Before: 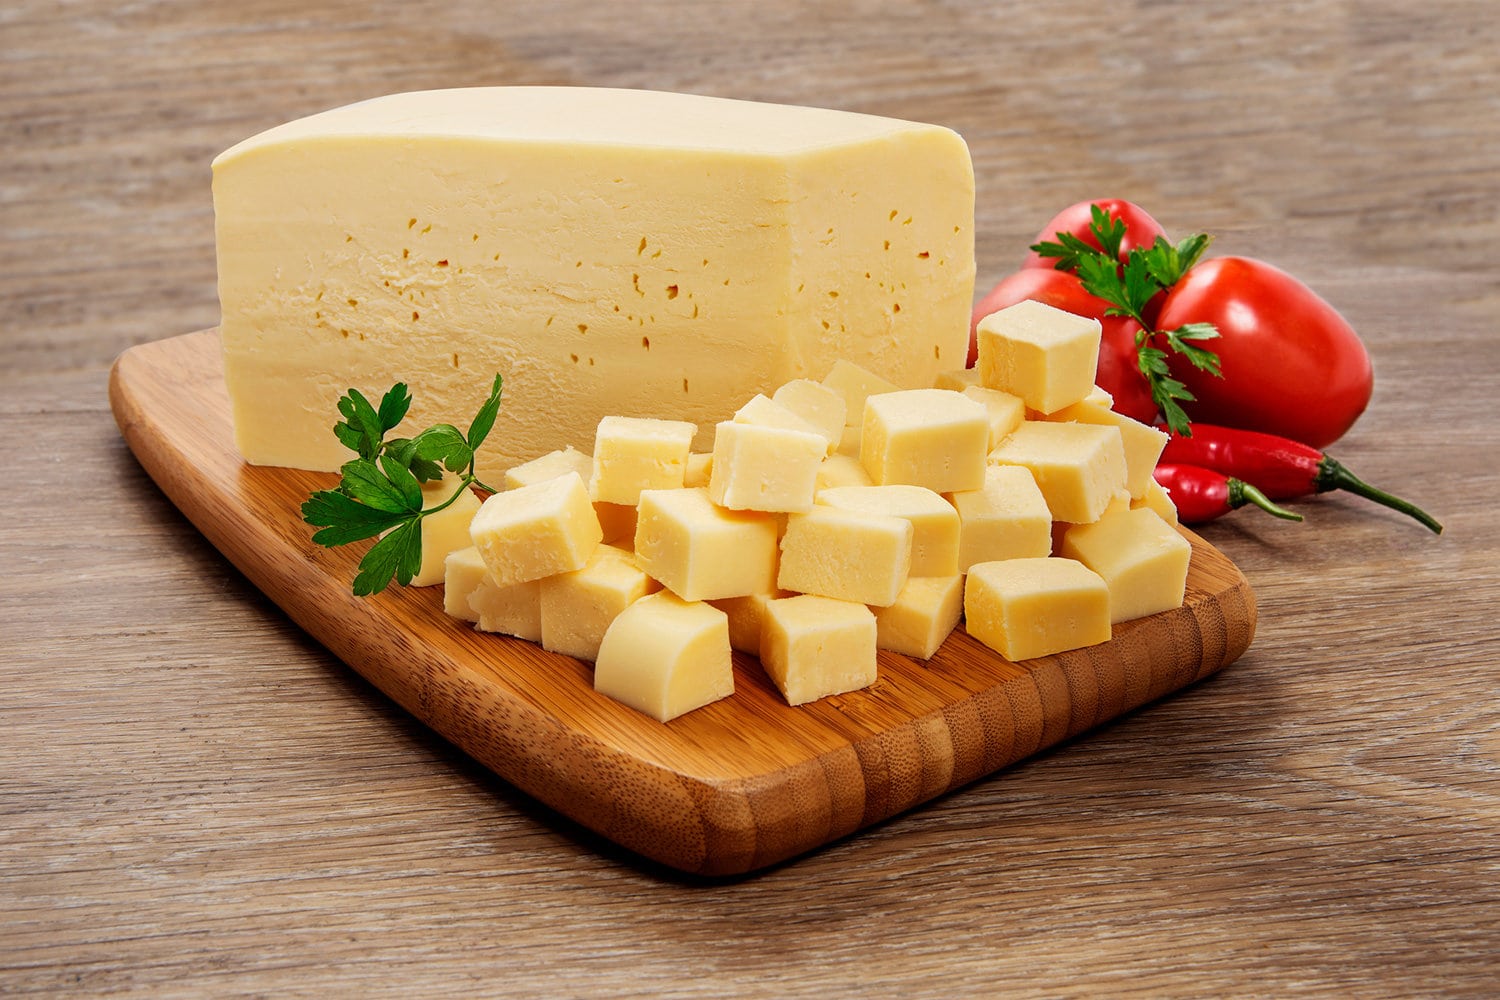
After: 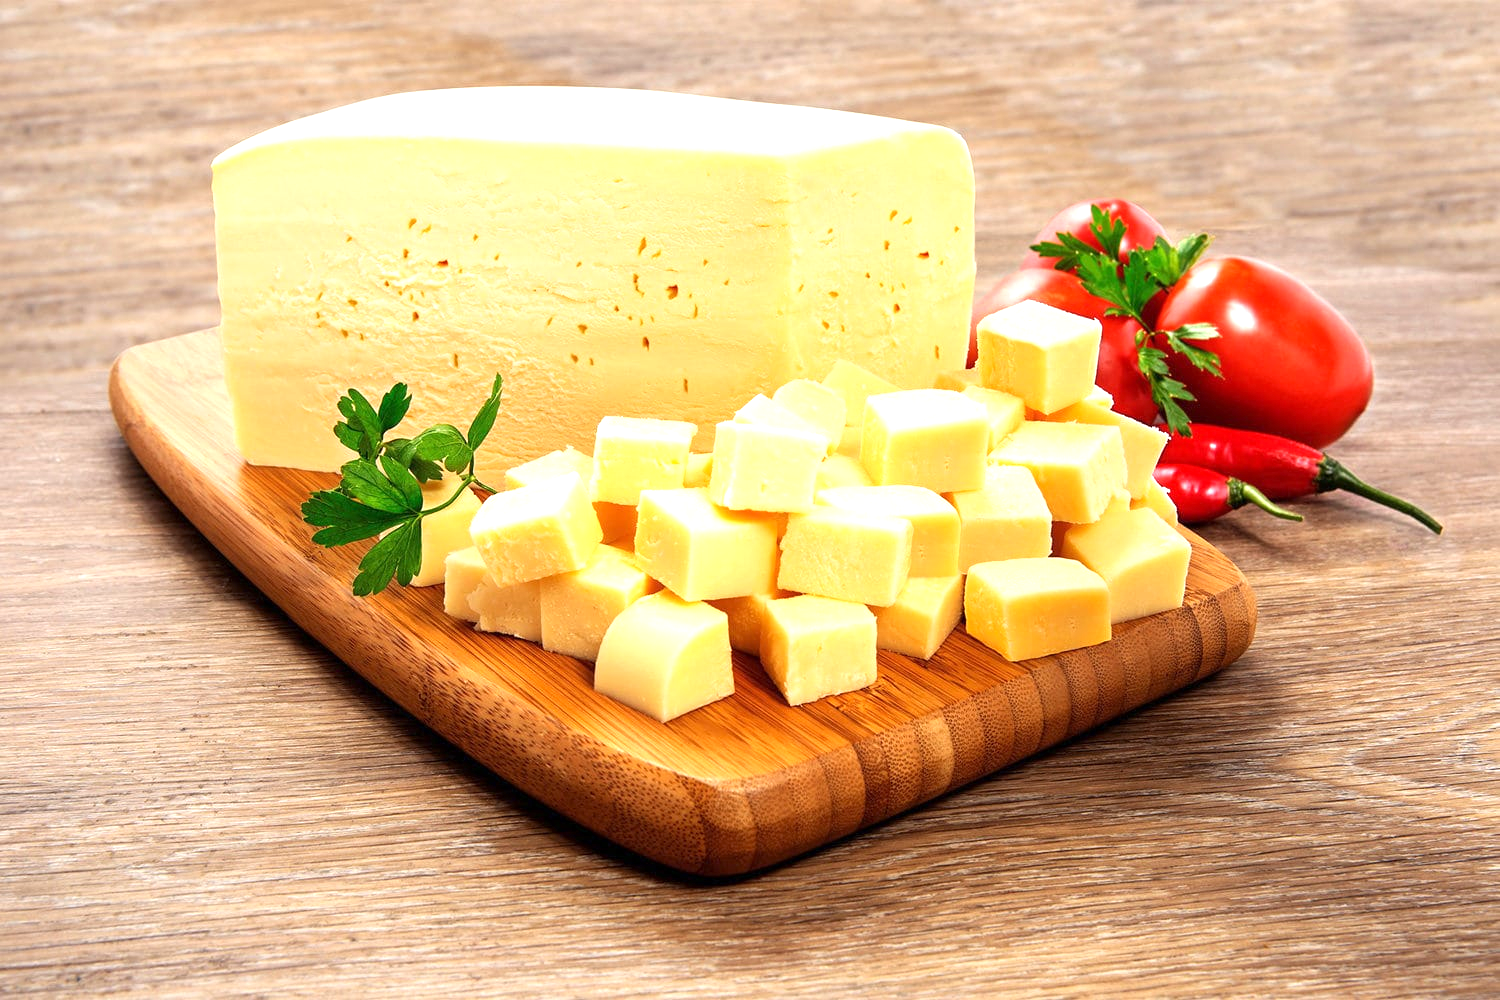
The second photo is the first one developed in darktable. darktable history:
tone equalizer: on, module defaults
exposure: exposure 0.935 EV, compensate highlight preservation false
